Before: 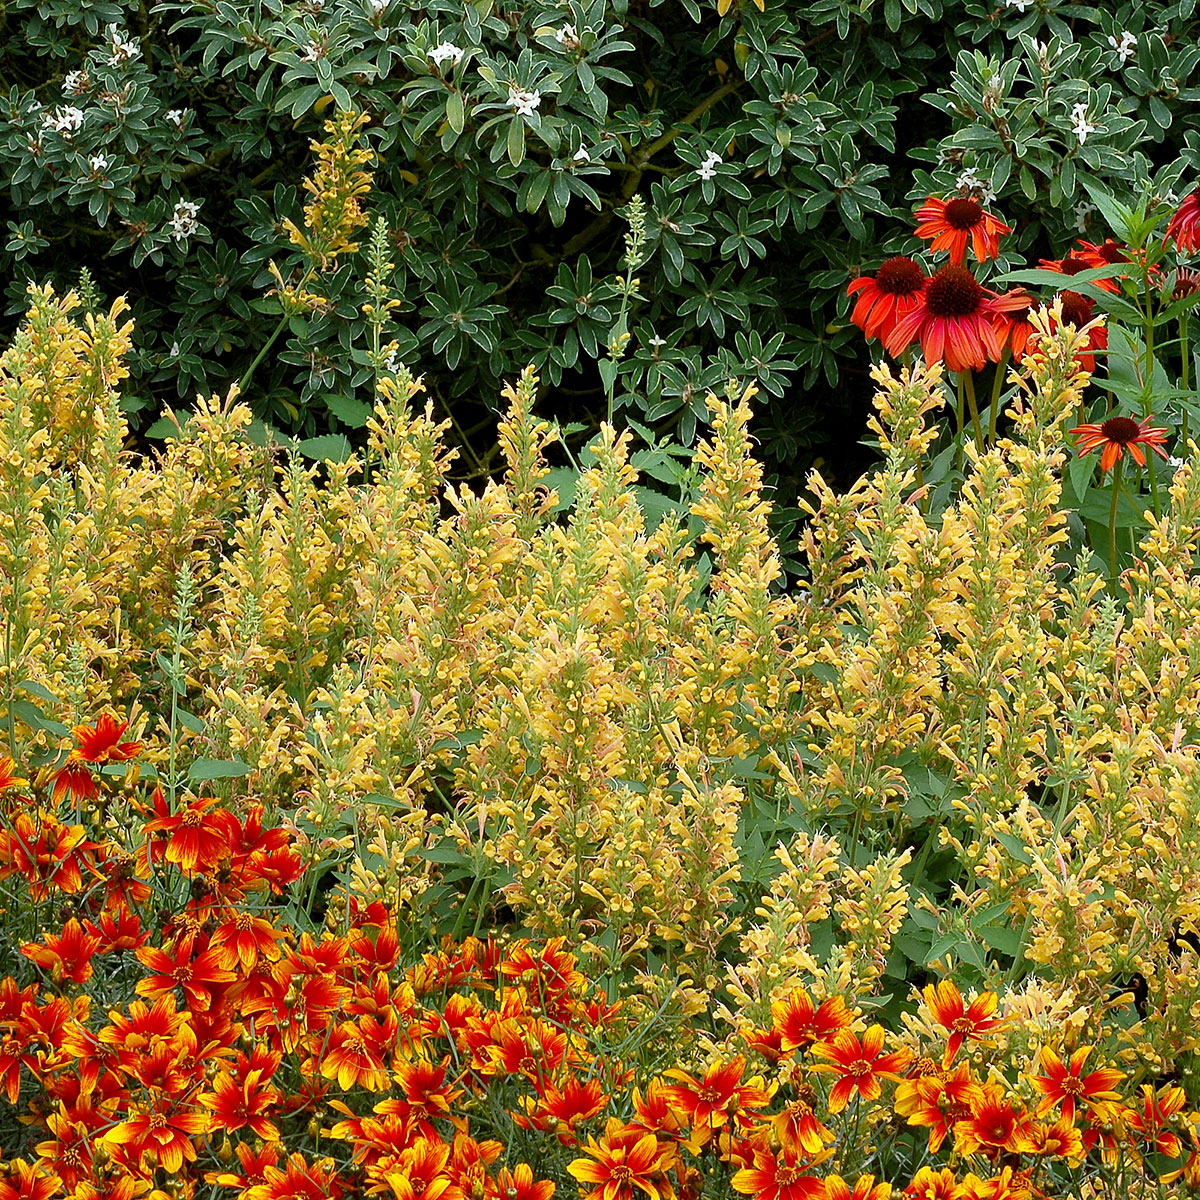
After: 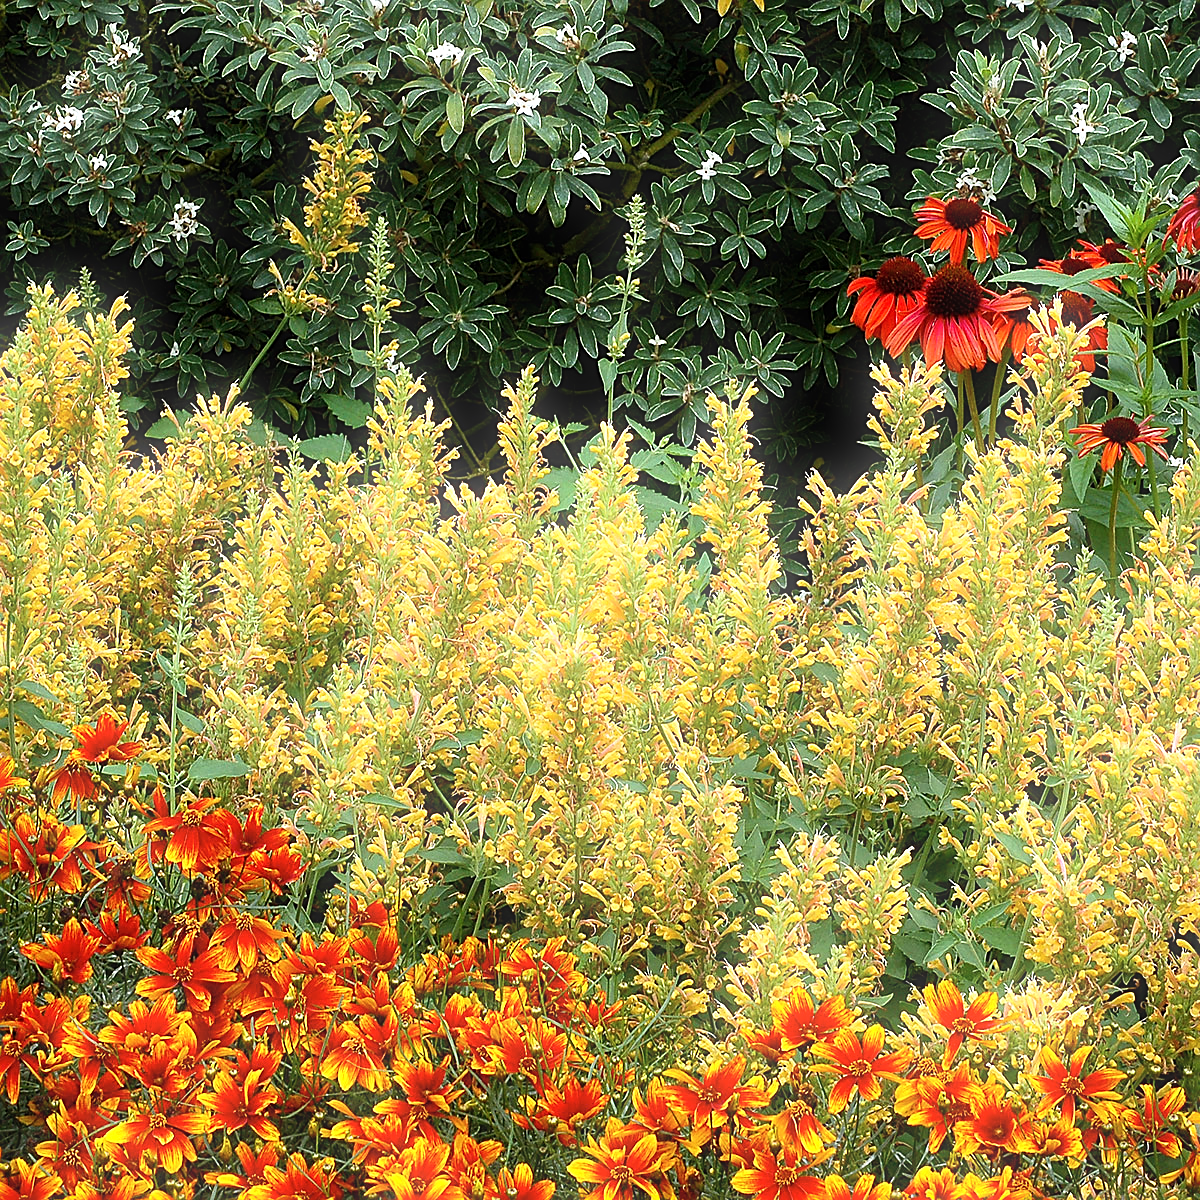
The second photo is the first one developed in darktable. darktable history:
tone equalizer: -8 EV -0.417 EV, -7 EV -0.389 EV, -6 EV -0.333 EV, -5 EV -0.222 EV, -3 EV 0.222 EV, -2 EV 0.333 EV, -1 EV 0.389 EV, +0 EV 0.417 EV, edges refinement/feathering 500, mask exposure compensation -1.57 EV, preserve details no
bloom: size 5%, threshold 95%, strength 15%
sharpen: on, module defaults
